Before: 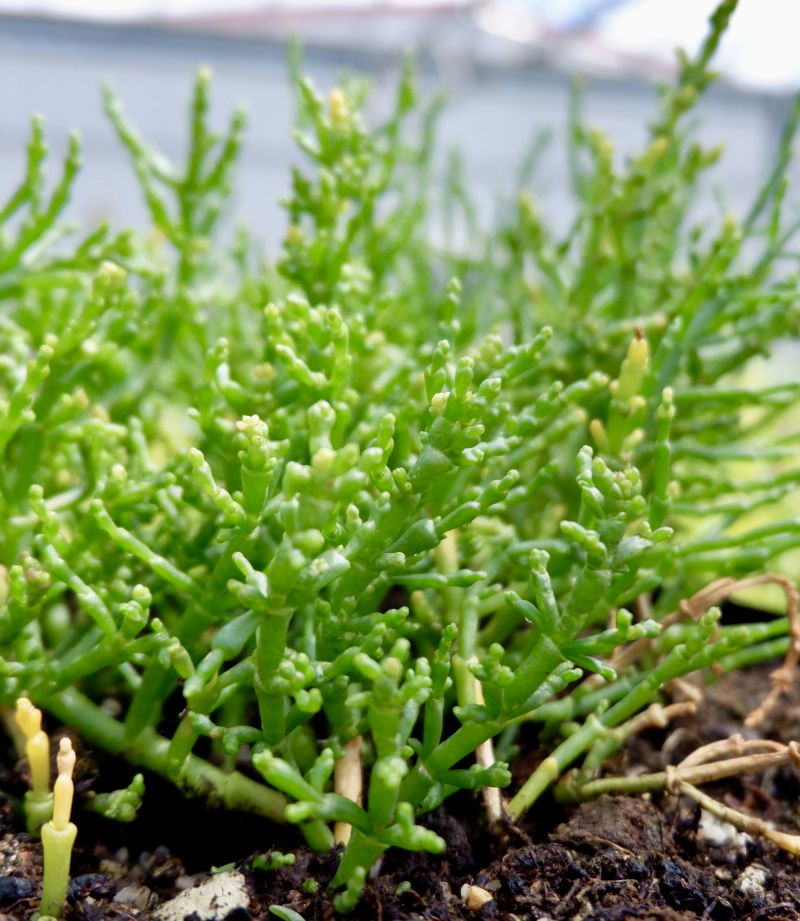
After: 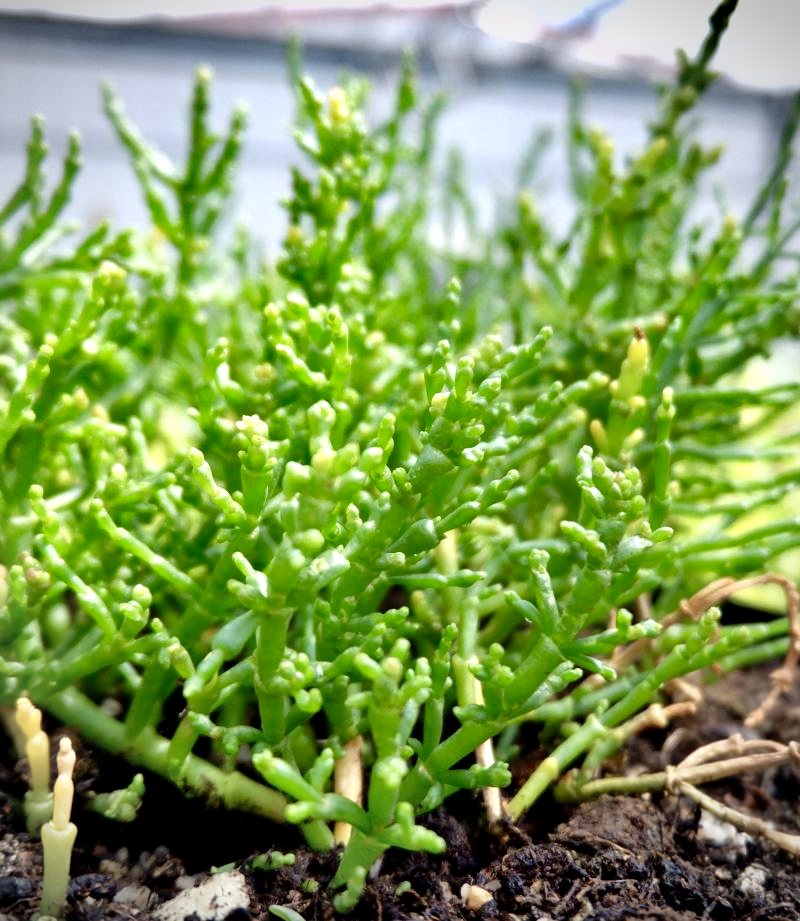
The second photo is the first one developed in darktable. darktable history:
vignetting: on, module defaults
exposure: black level correction 0.001, exposure 0.5 EV, compensate exposure bias true, compensate highlight preservation false
shadows and highlights: shadows 61.22, highlights color adjustment 46.1%, soften with gaussian
